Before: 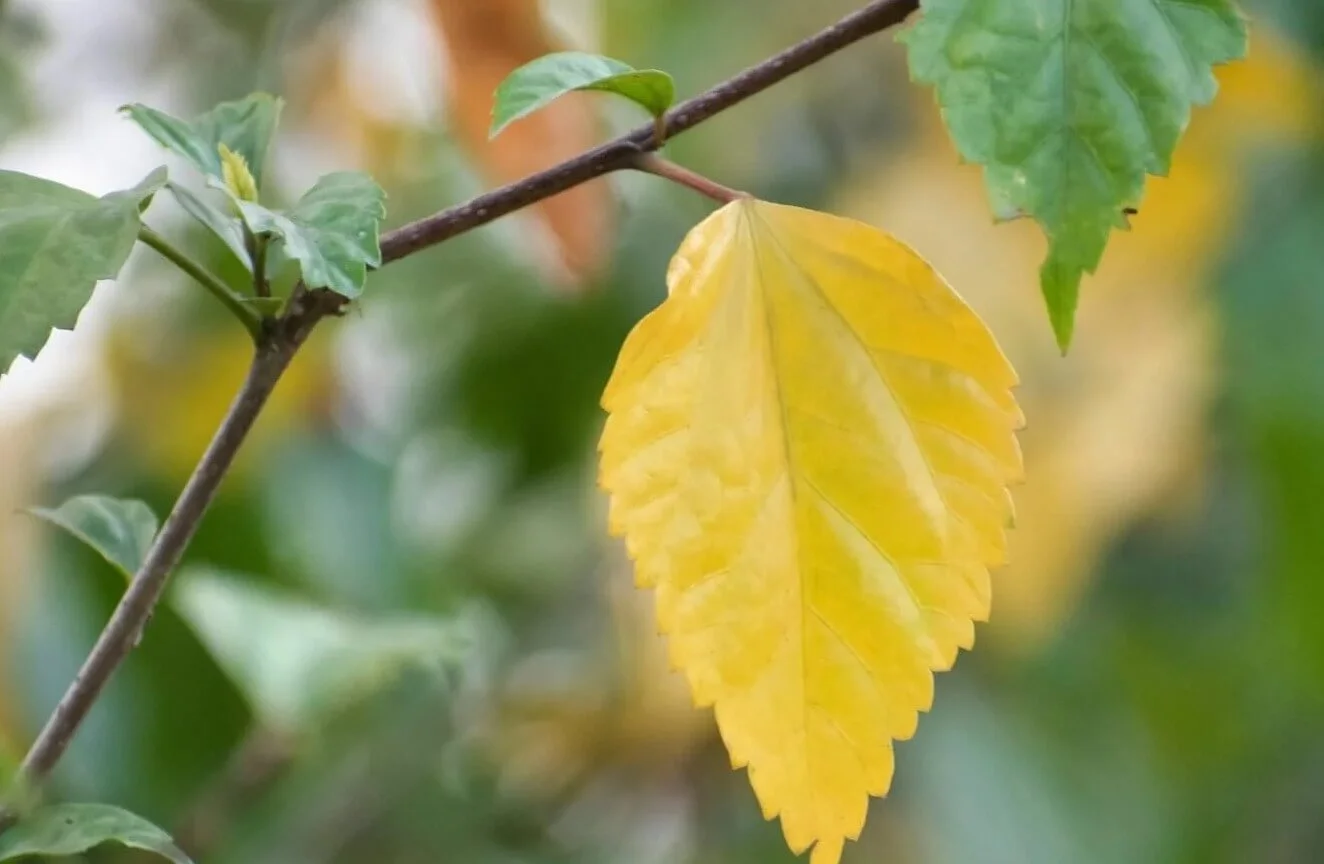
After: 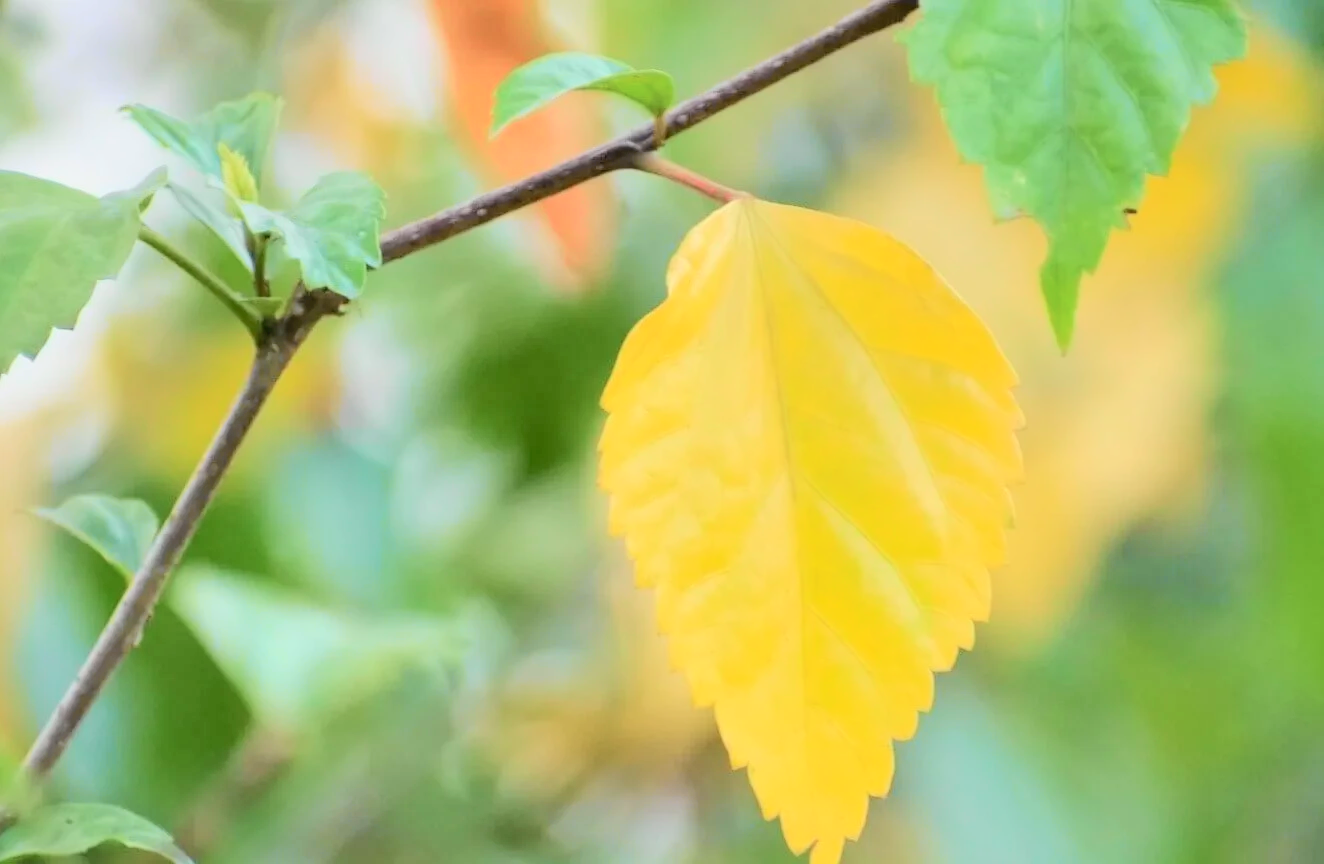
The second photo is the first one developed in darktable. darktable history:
tone curve: curves: ch0 [(0, 0.022) (0.114, 0.083) (0.281, 0.315) (0.447, 0.557) (0.588, 0.711) (0.786, 0.839) (0.999, 0.949)]; ch1 [(0, 0) (0.389, 0.352) (0.458, 0.433) (0.486, 0.474) (0.509, 0.505) (0.535, 0.53) (0.555, 0.557) (0.586, 0.622) (0.677, 0.724) (1, 1)]; ch2 [(0, 0) (0.369, 0.388) (0.449, 0.431) (0.501, 0.5) (0.528, 0.52) (0.561, 0.59) (0.697, 0.721) (1, 1)], color space Lab, independent channels, preserve colors none
exposure: black level correction 0.001, exposure 0.14 EV, compensate highlight preservation false
contrast brightness saturation: brightness 0.13
